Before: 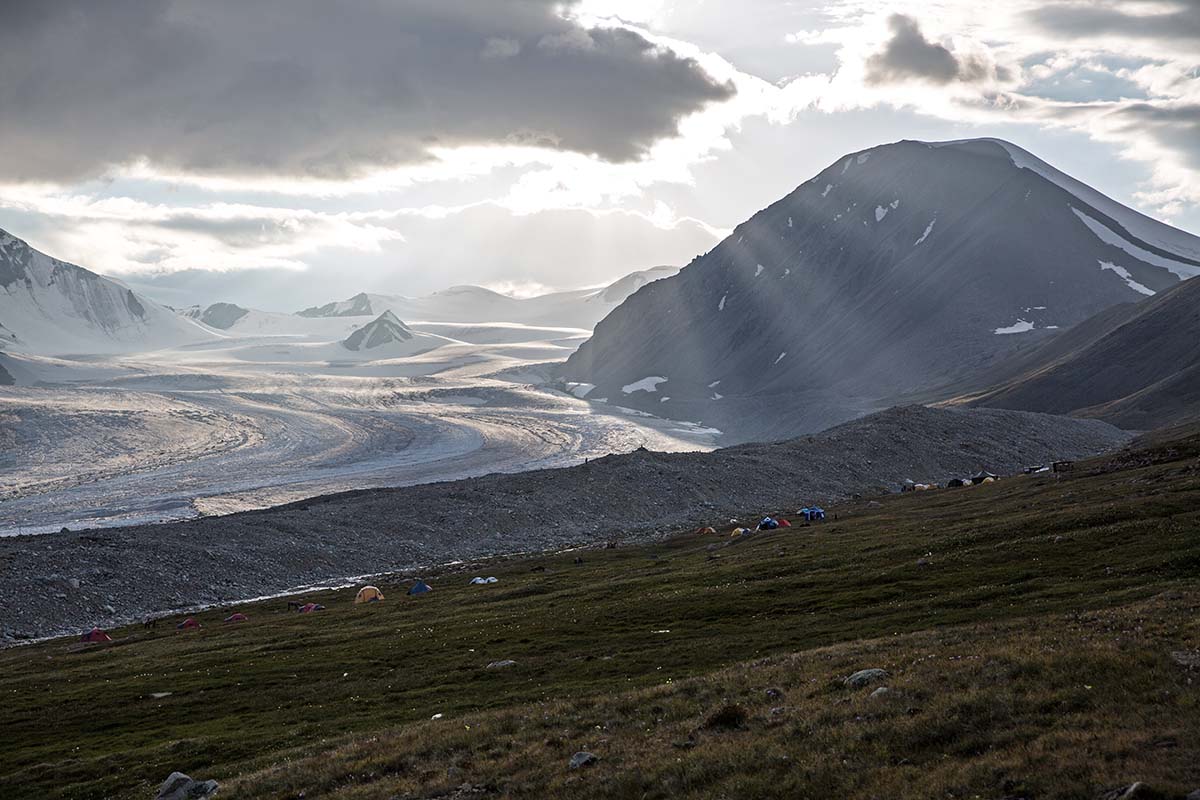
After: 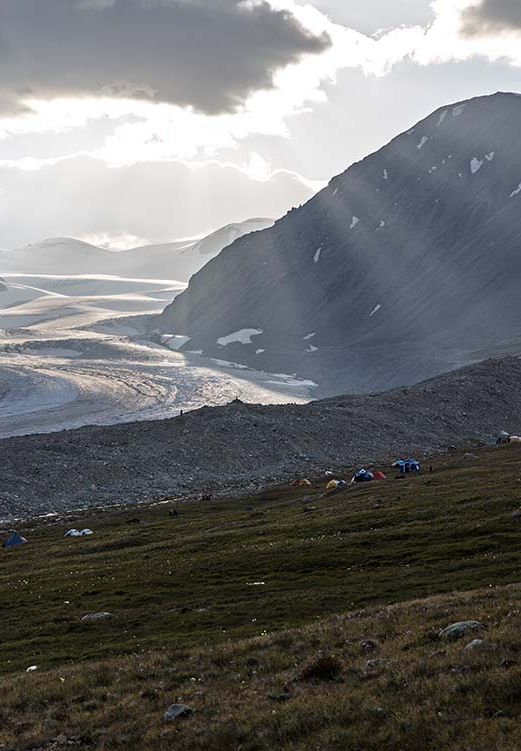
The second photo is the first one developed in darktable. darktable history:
crop: left 33.812%, top 6.008%, right 22.766%
